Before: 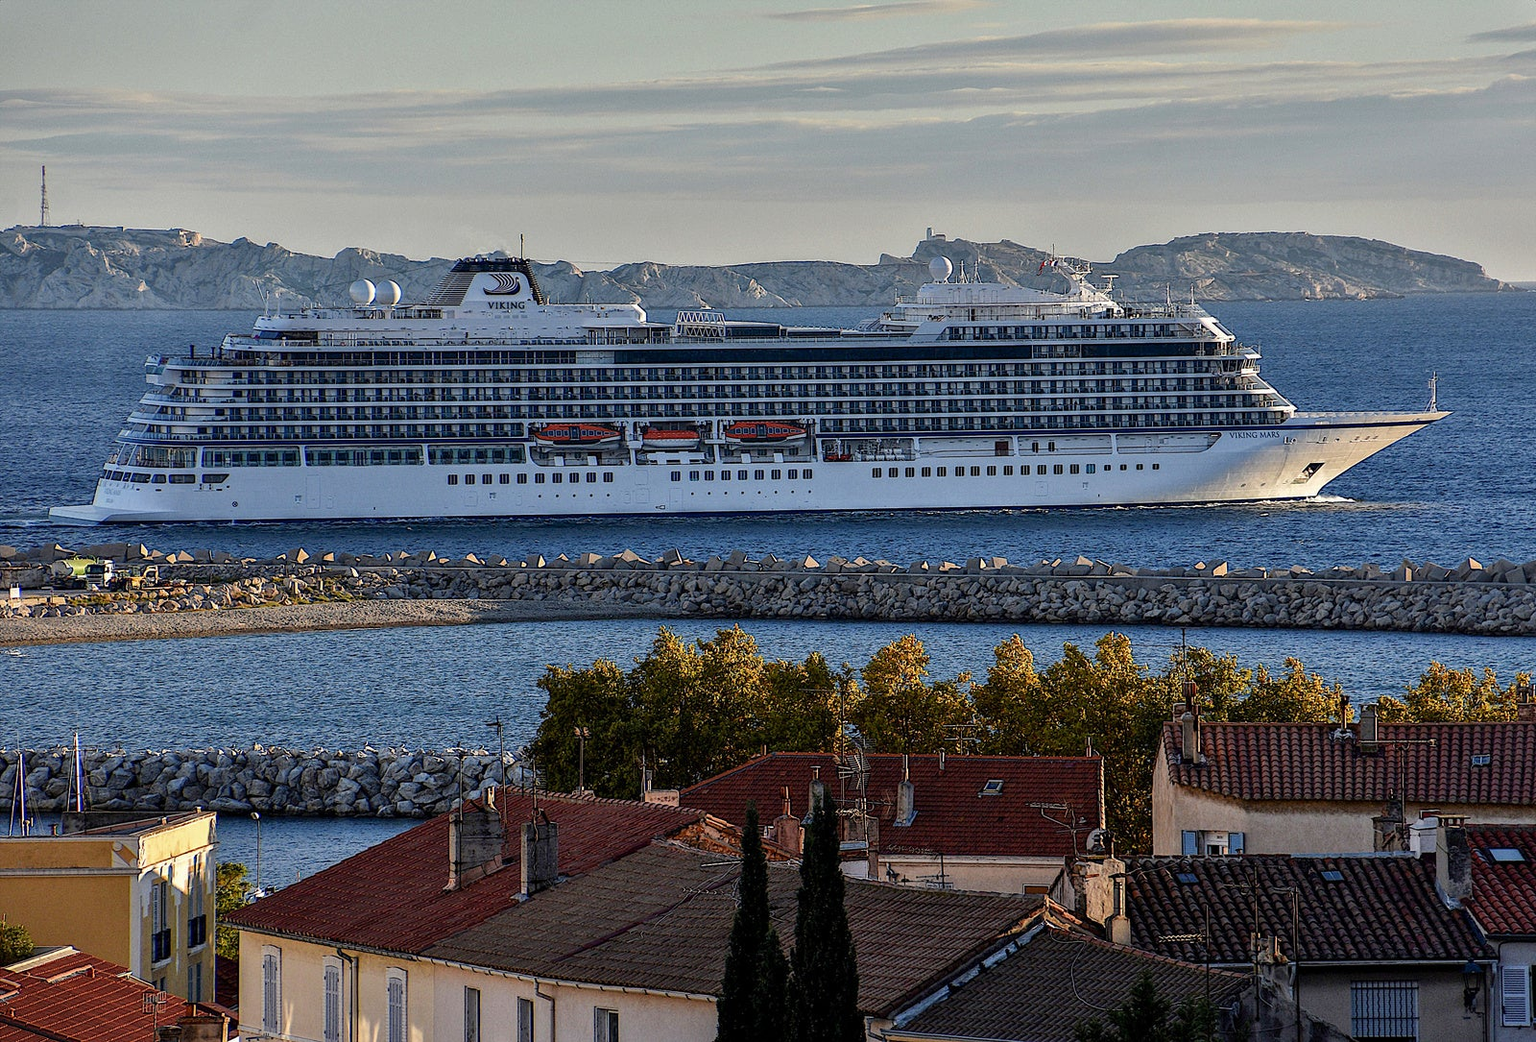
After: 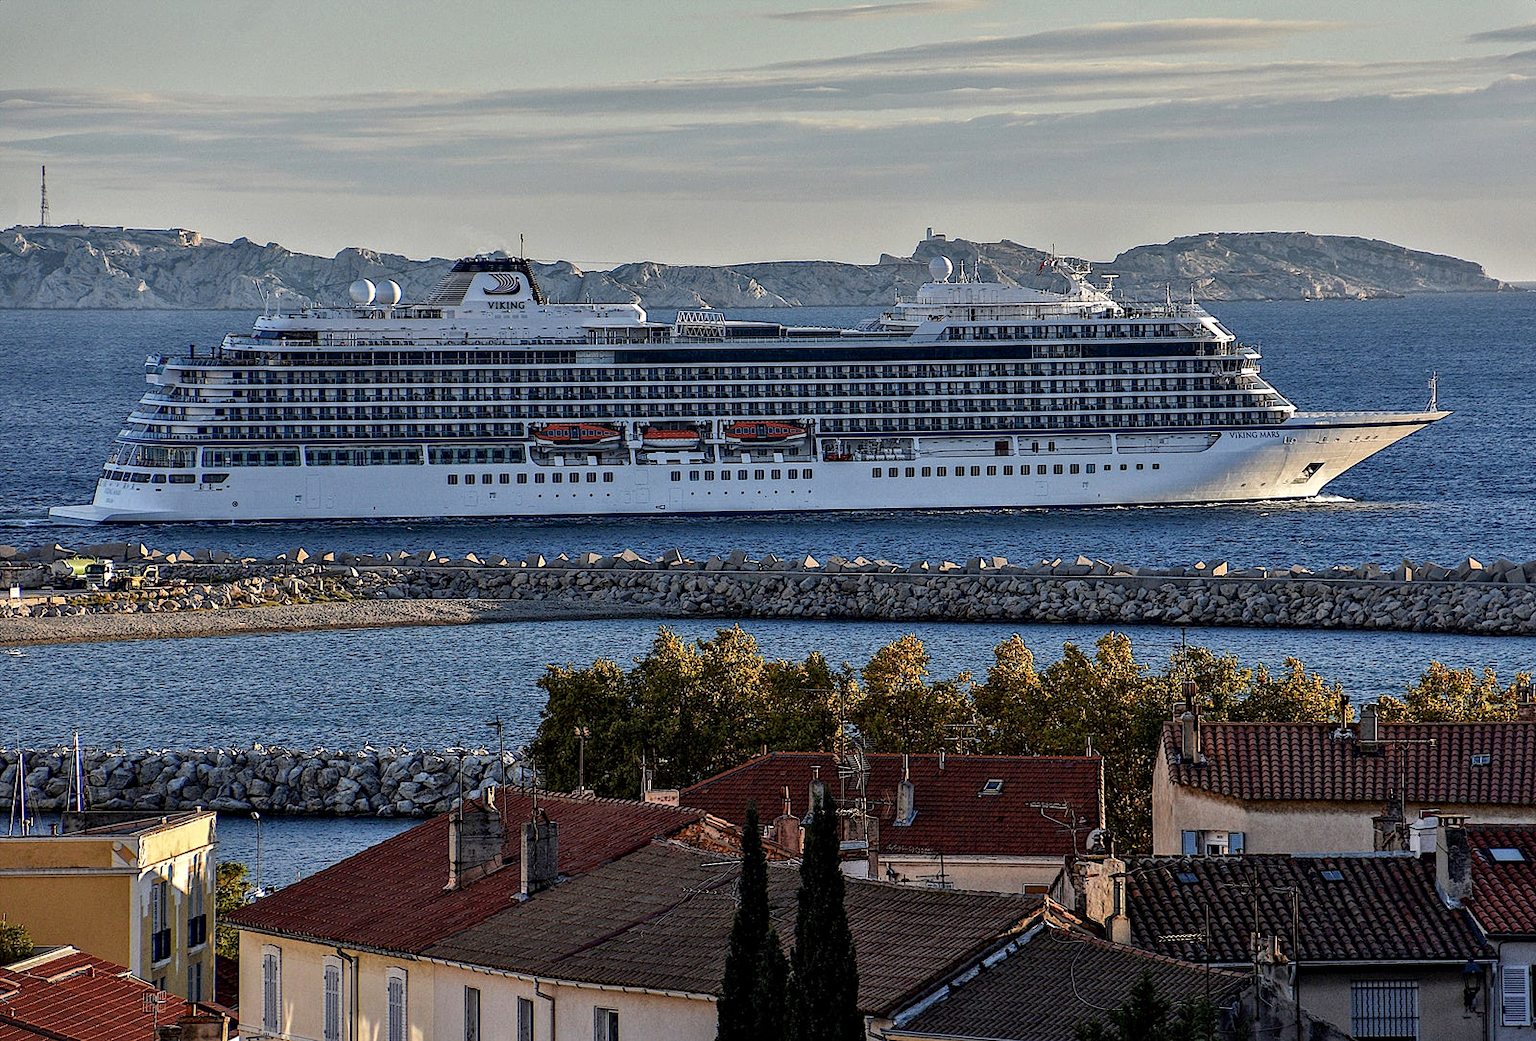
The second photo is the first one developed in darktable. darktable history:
tone equalizer: on, module defaults
contrast equalizer: y [[0.5, 0.501, 0.532, 0.538, 0.54, 0.541], [0.5 ×6], [0.5 ×6], [0 ×6], [0 ×6]]
contrast brightness saturation: saturation -0.05
